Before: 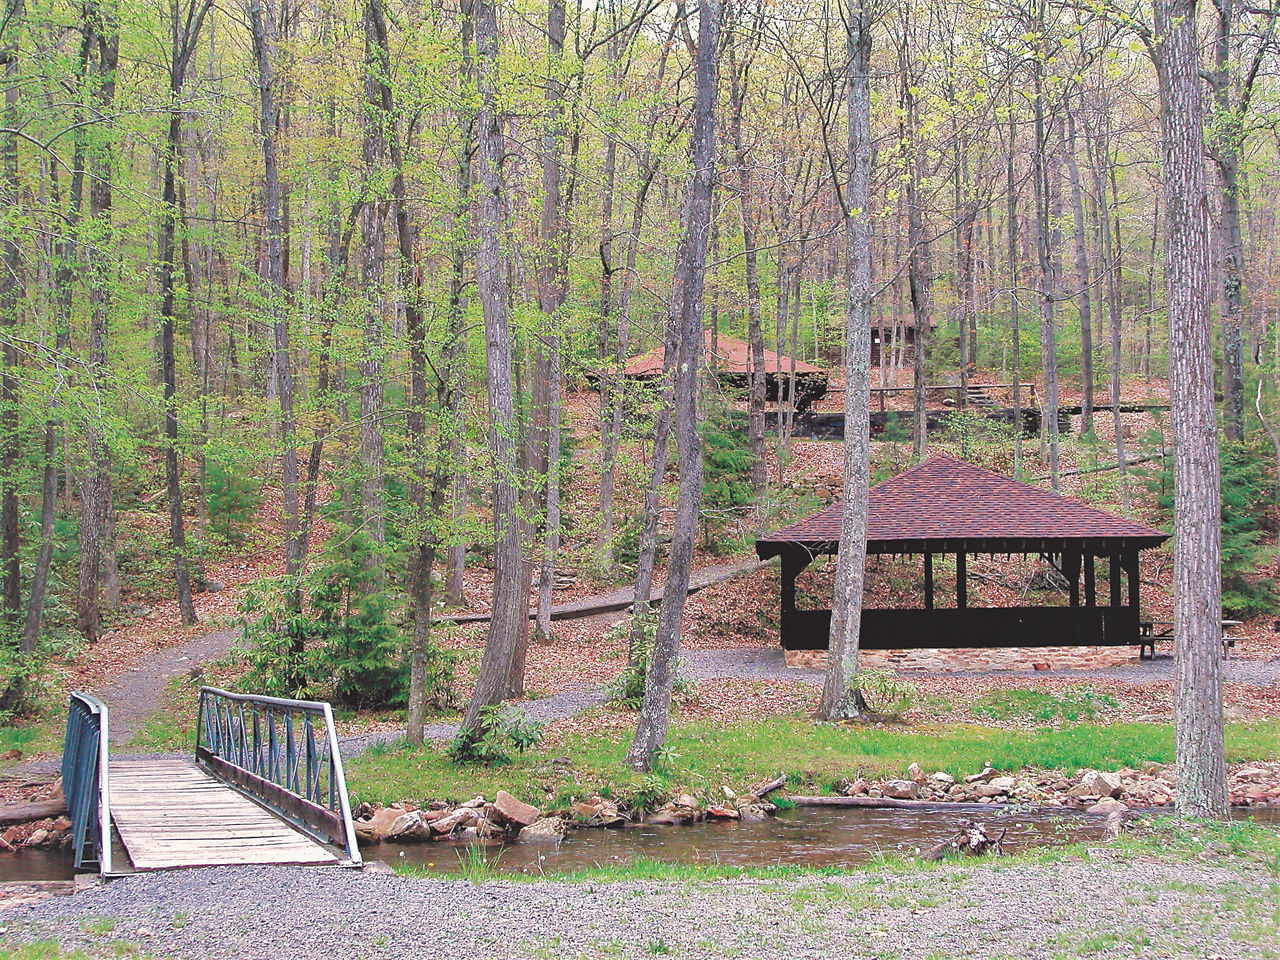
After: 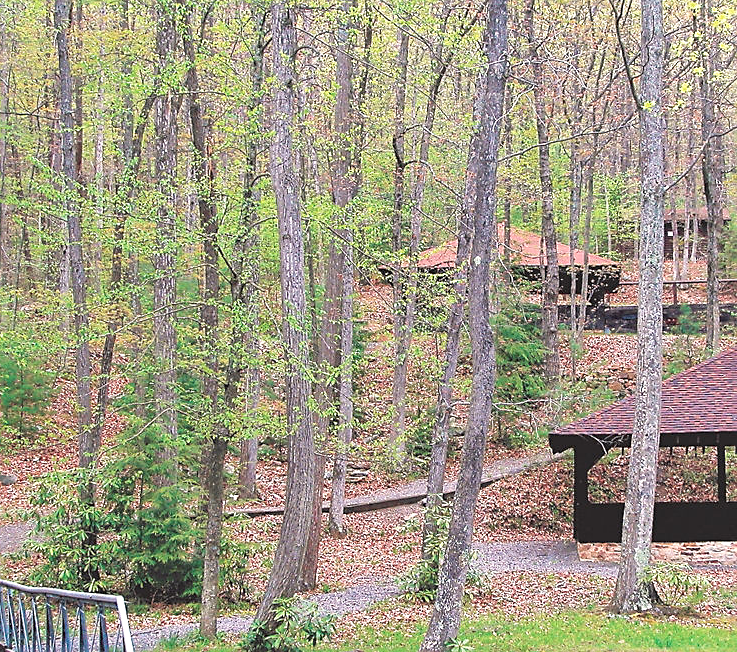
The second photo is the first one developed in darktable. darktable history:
exposure: exposure 0.403 EV, compensate highlight preservation false
sharpen: radius 1.879, amount 0.393, threshold 1.364
crop: left 16.244%, top 11.24%, right 26.114%, bottom 20.836%
